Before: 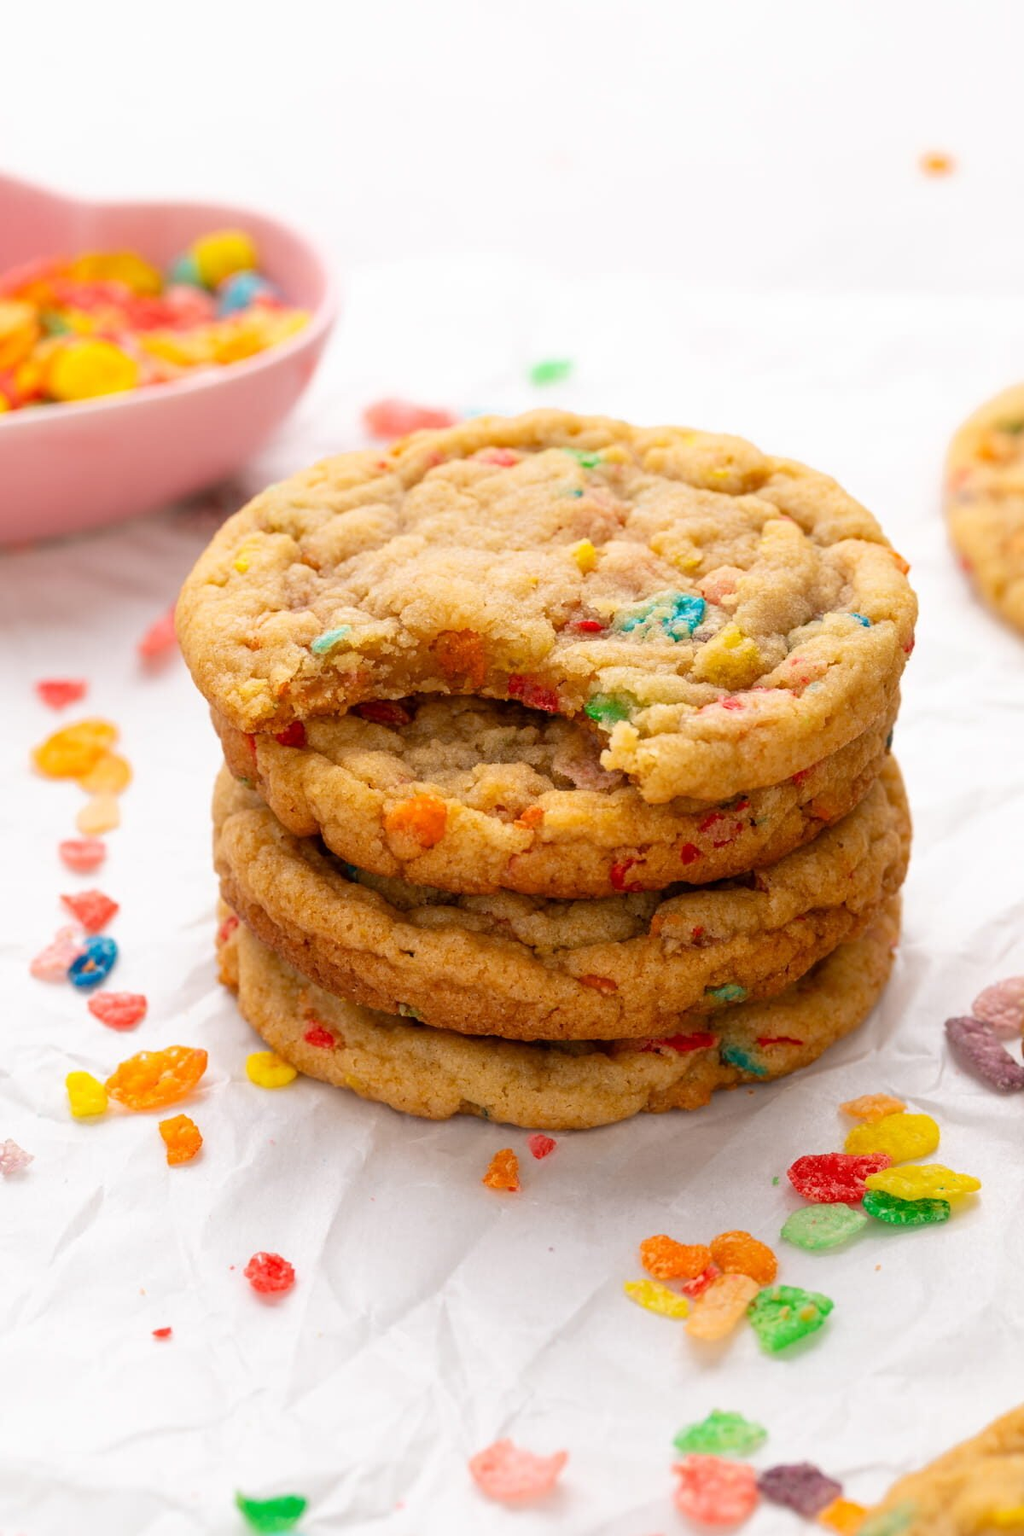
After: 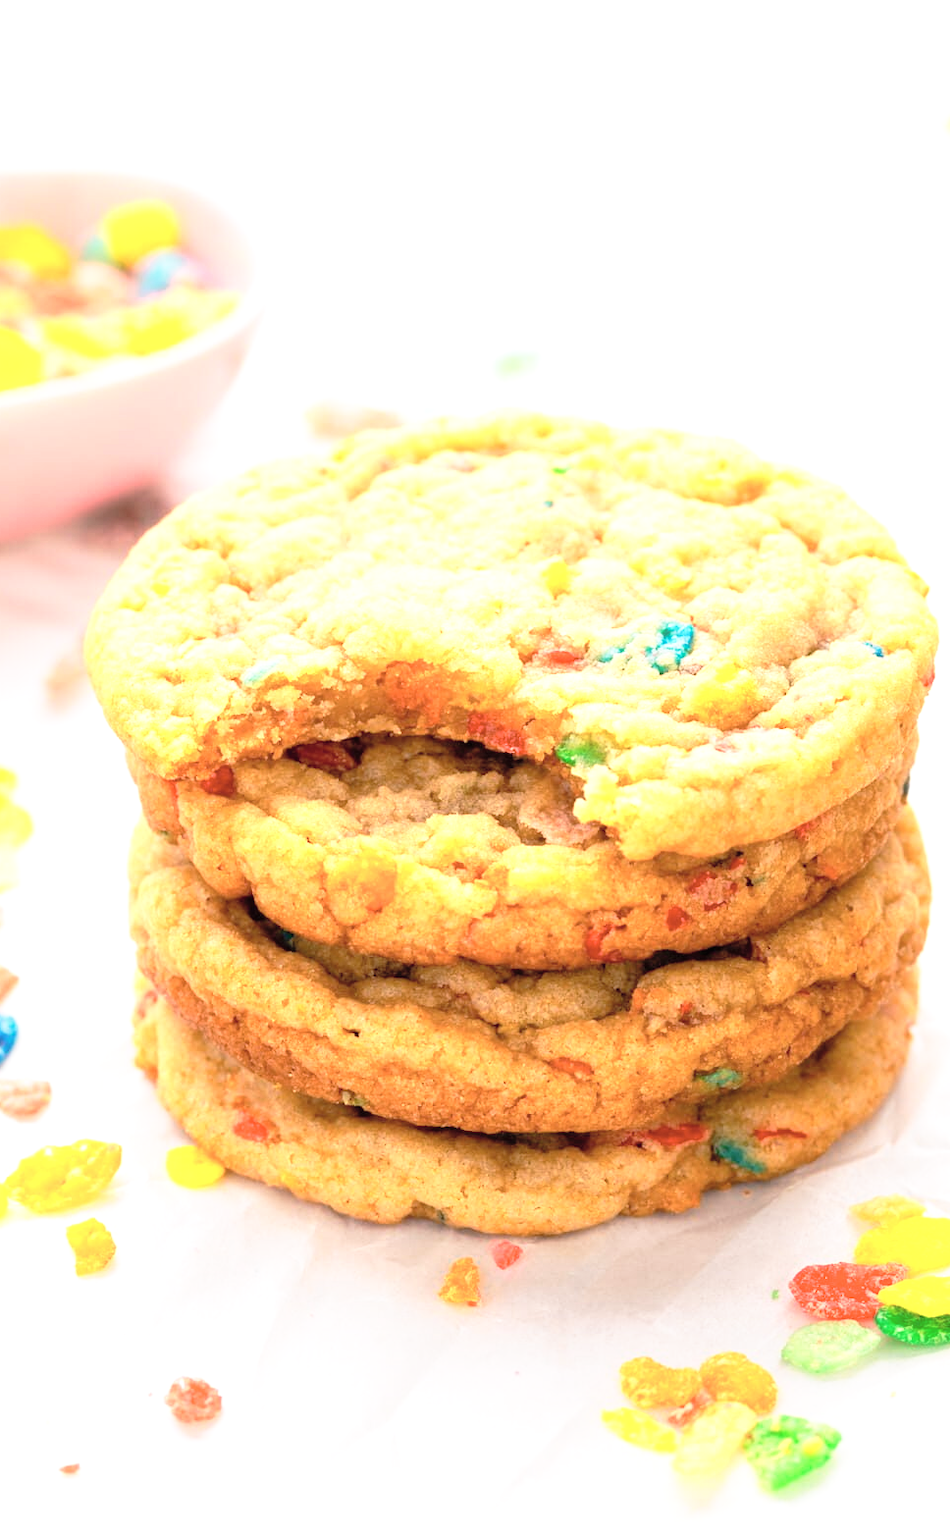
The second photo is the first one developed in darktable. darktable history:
crop: left 9.989%, top 3.656%, right 9.263%, bottom 9.349%
contrast brightness saturation: brightness 0.141
color zones: curves: ch0 [(0, 0.558) (0.143, 0.559) (0.286, 0.529) (0.429, 0.505) (0.571, 0.5) (0.714, 0.5) (0.857, 0.5) (1, 0.558)]; ch1 [(0, 0.469) (0.01, 0.469) (0.12, 0.446) (0.248, 0.469) (0.5, 0.5) (0.748, 0.5) (0.99, 0.469) (1, 0.469)]
tone curve: curves: ch0 [(0, 0.01) (0.037, 0.032) (0.131, 0.108) (0.275, 0.286) (0.483, 0.517) (0.61, 0.661) (0.697, 0.768) (0.797, 0.876) (0.888, 0.952) (0.997, 0.995)]; ch1 [(0, 0) (0.312, 0.262) (0.425, 0.402) (0.5, 0.5) (0.527, 0.532) (0.556, 0.585) (0.683, 0.706) (0.746, 0.77) (1, 1)]; ch2 [(0, 0) (0.223, 0.185) (0.333, 0.284) (0.432, 0.4) (0.502, 0.502) (0.525, 0.527) (0.545, 0.564) (0.587, 0.613) (0.636, 0.654) (0.711, 0.729) (0.845, 0.855) (0.998, 0.977)], preserve colors none
exposure: black level correction 0.001, exposure 0.499 EV, compensate highlight preservation false
